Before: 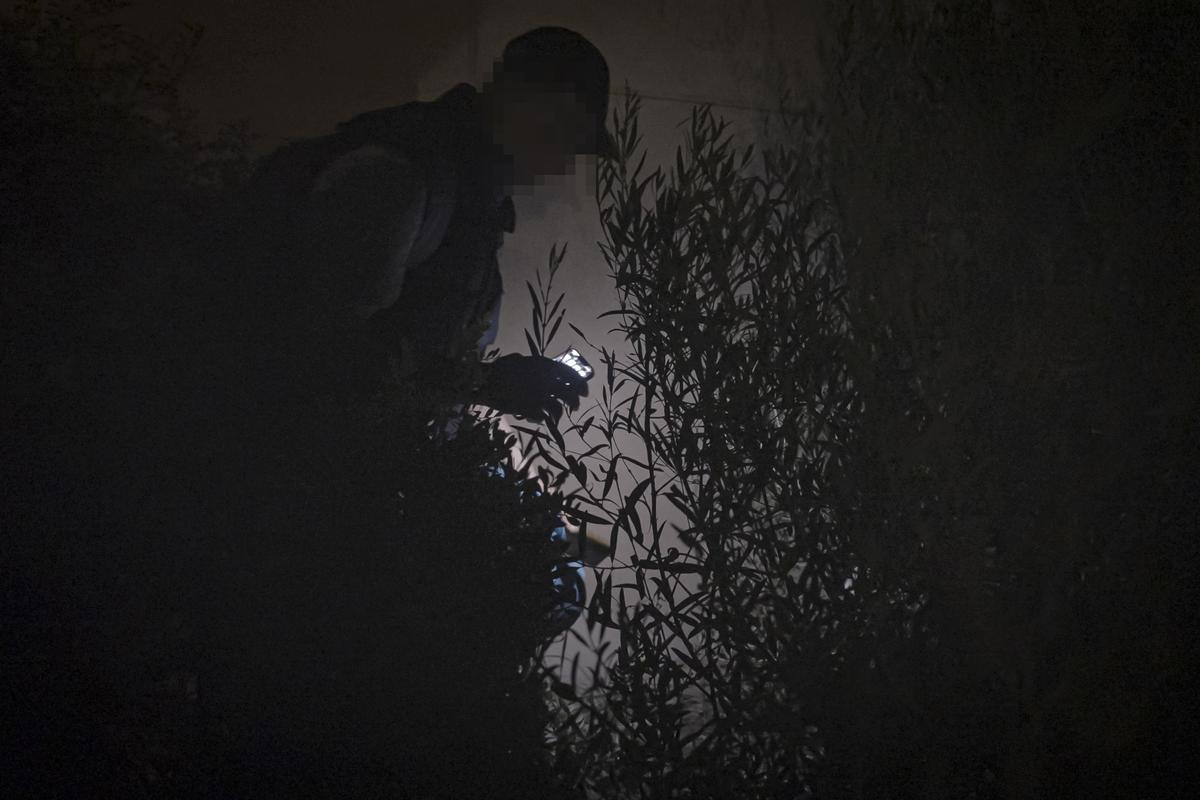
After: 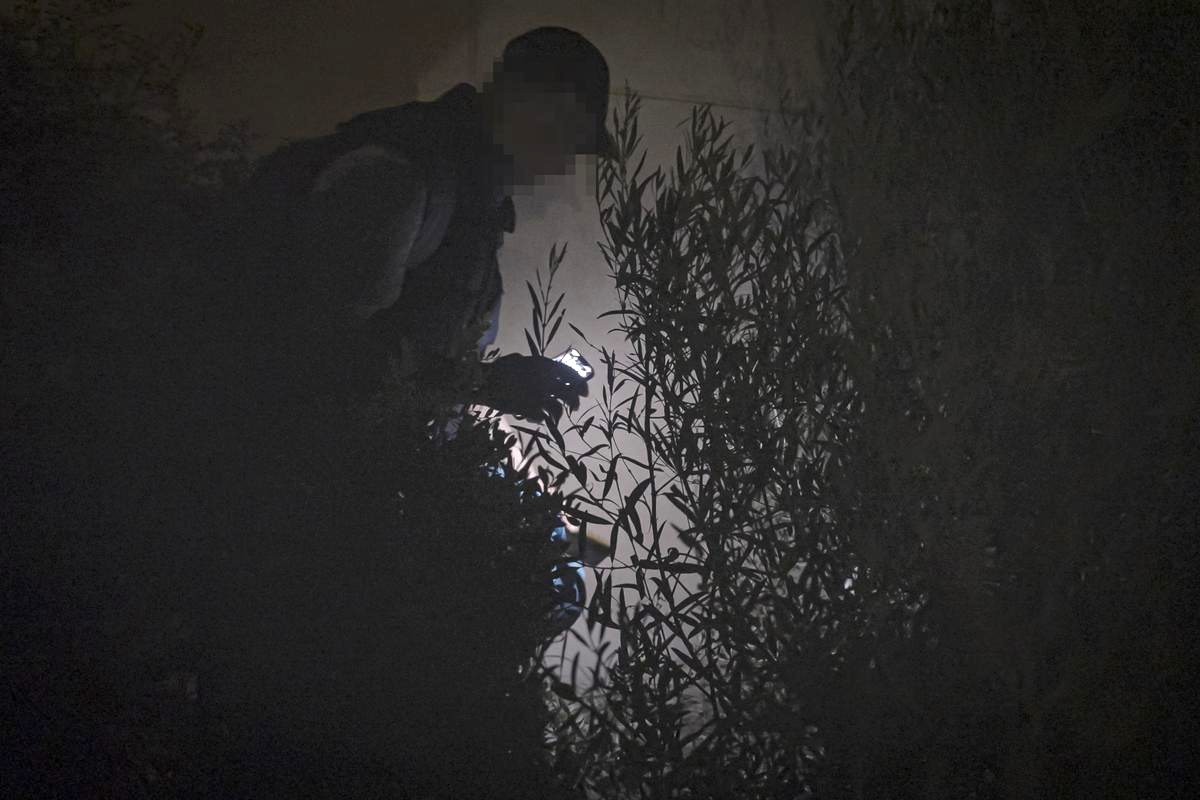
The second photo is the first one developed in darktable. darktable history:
exposure: exposure 0.927 EV, compensate highlight preservation false
